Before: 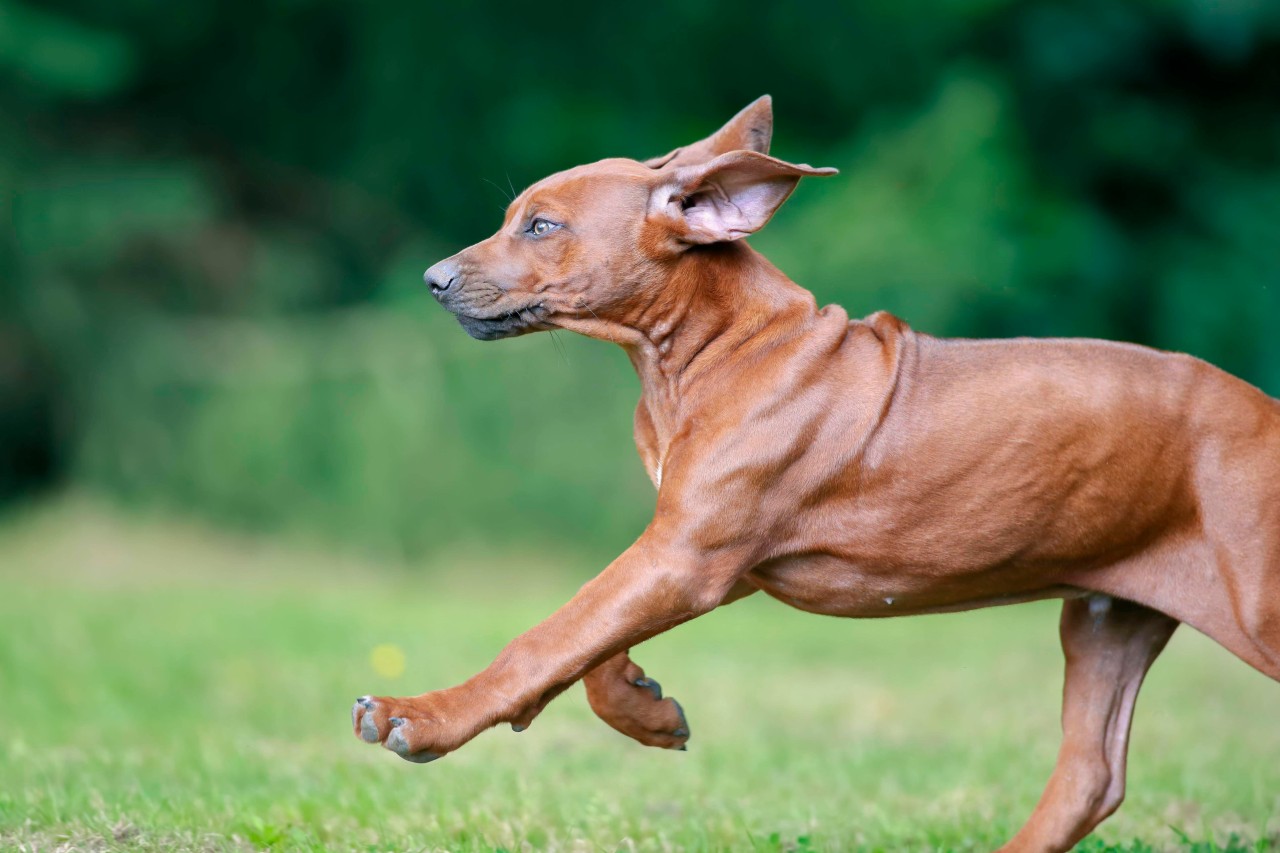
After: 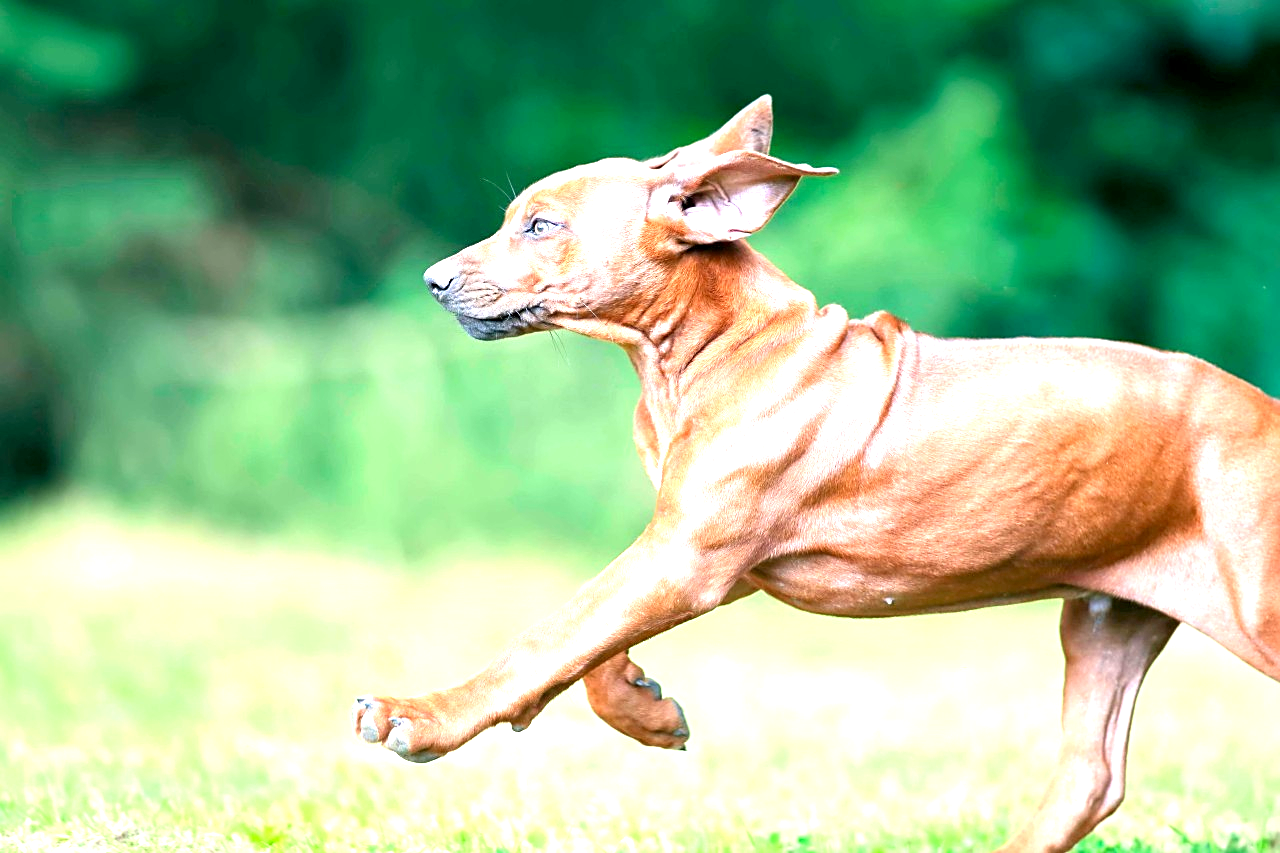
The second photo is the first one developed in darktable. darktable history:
exposure: black level correction 0.001, exposure 1.638 EV, compensate highlight preservation false
sharpen: on, module defaults
